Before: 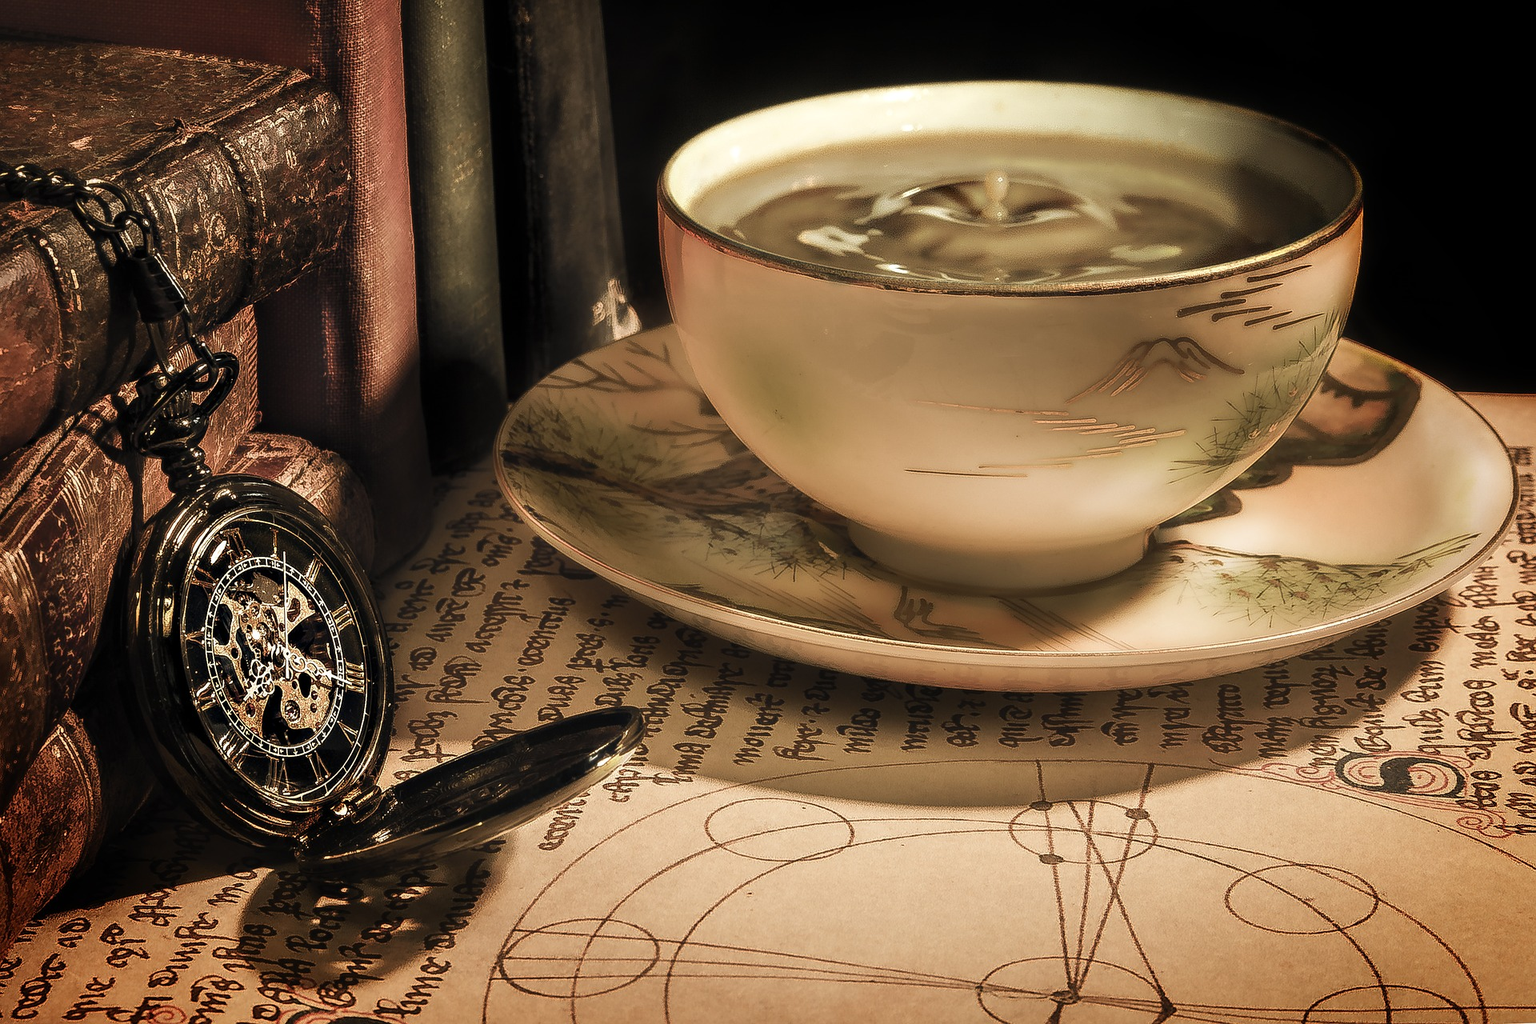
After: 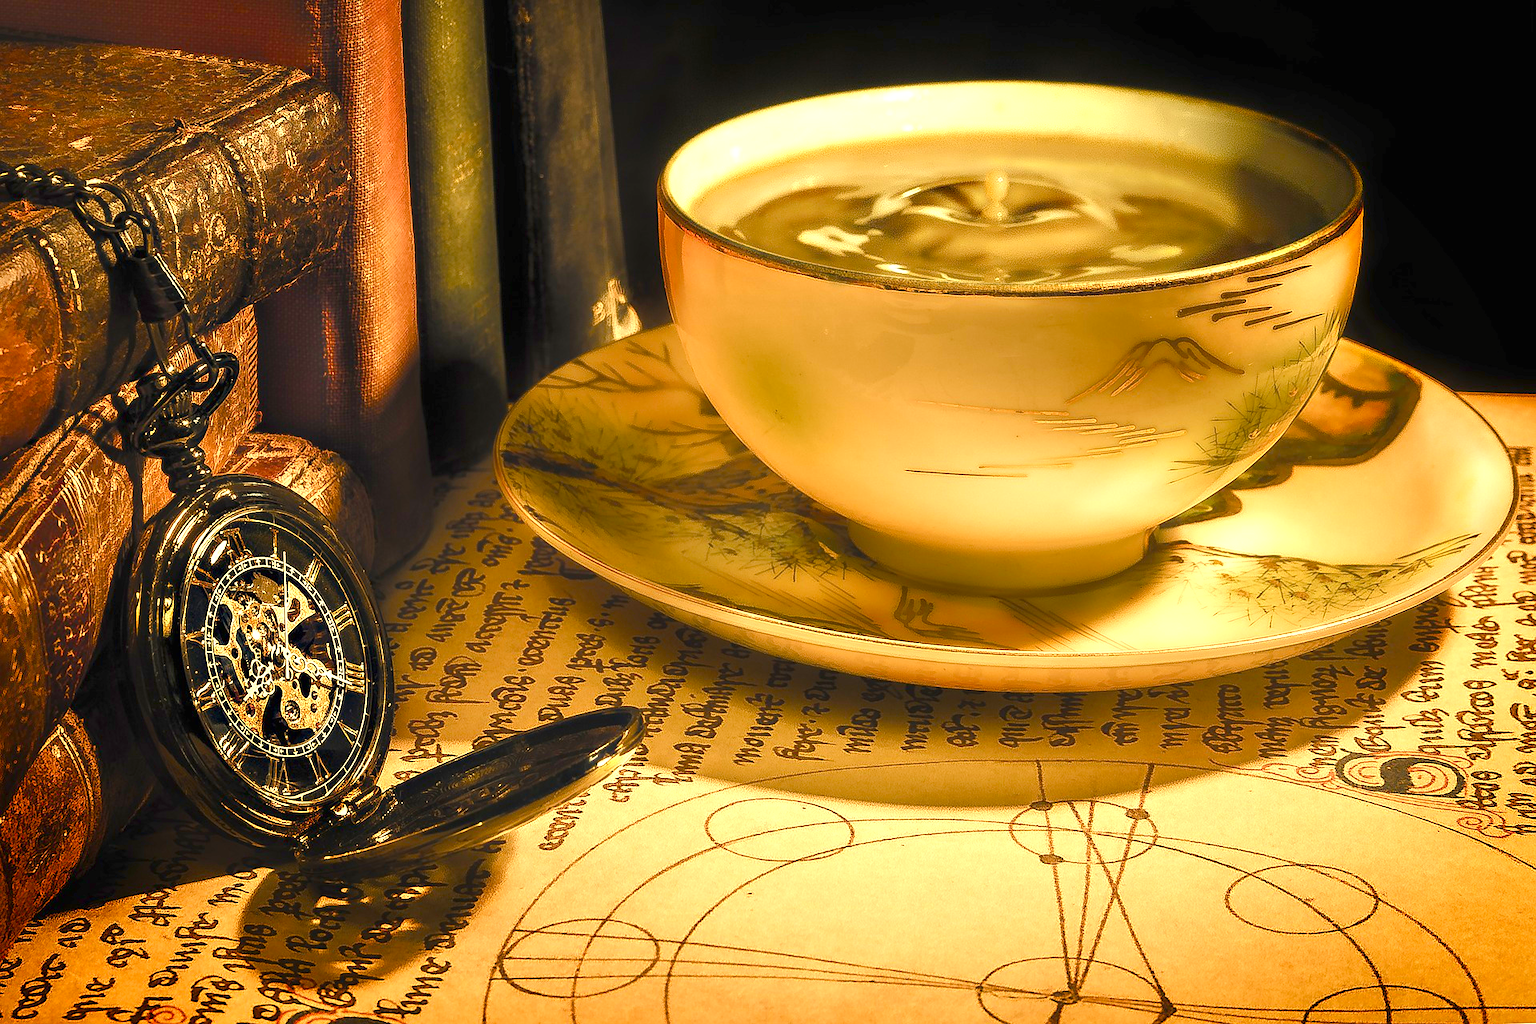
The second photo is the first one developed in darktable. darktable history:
color balance rgb: highlights gain › chroma 7.892%, highlights gain › hue 81.07°, perceptual saturation grading › global saturation 39.816%, perceptual saturation grading › highlights -25.032%, perceptual saturation grading › mid-tones 35.383%, perceptual saturation grading › shadows 34.713%, contrast -10.597%
exposure: black level correction 0, exposure 1.098 EV, compensate exposure bias true, compensate highlight preservation false
